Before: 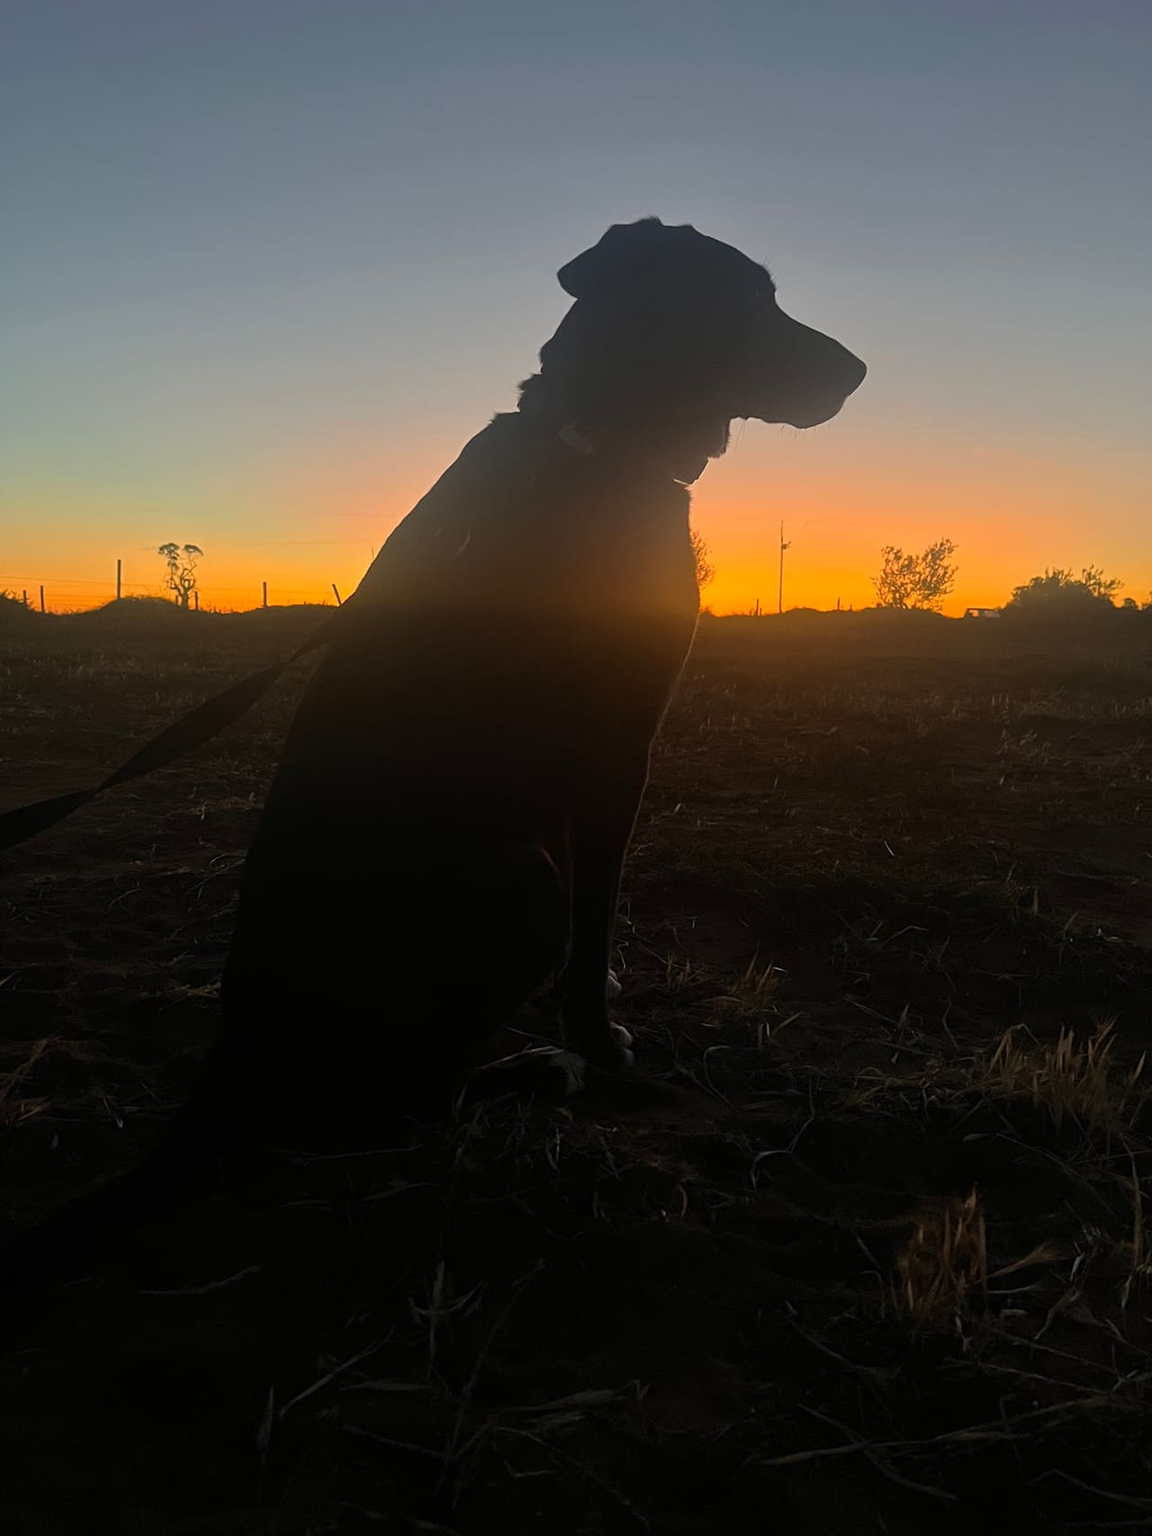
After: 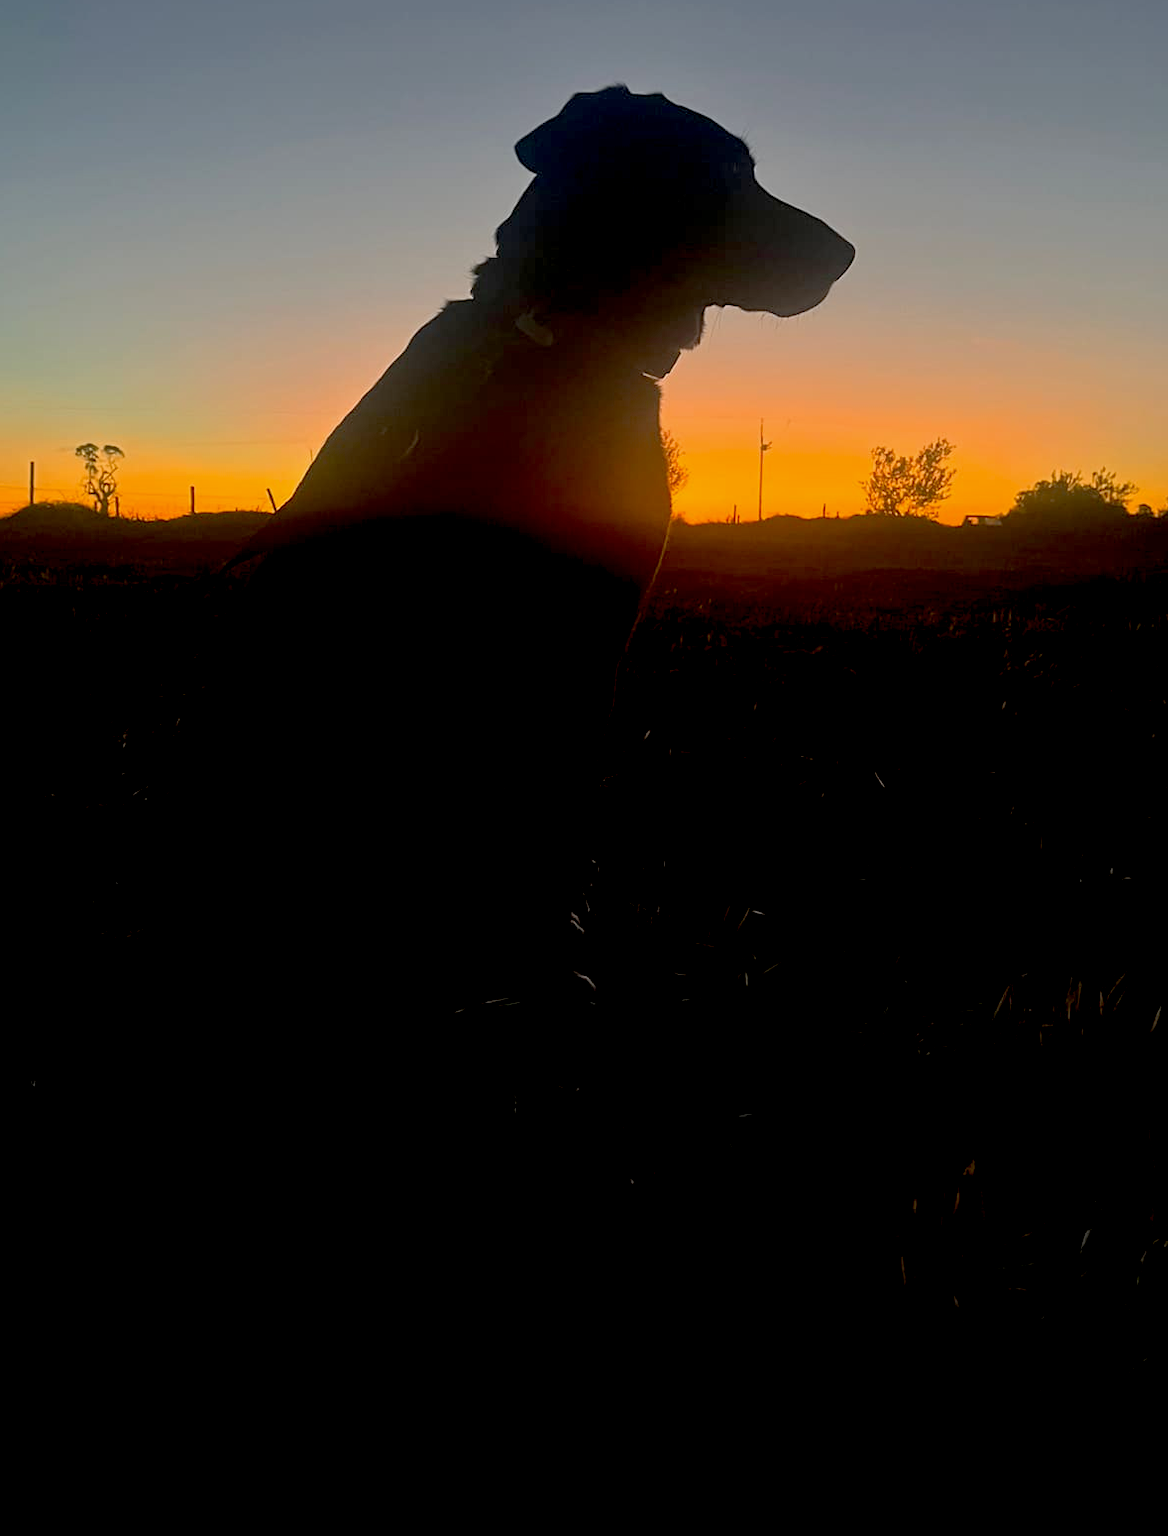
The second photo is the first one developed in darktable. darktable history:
exposure: black level correction 0.029, exposure -0.078 EV, compensate highlight preservation false
crop and rotate: left 7.857%, top 9.157%
